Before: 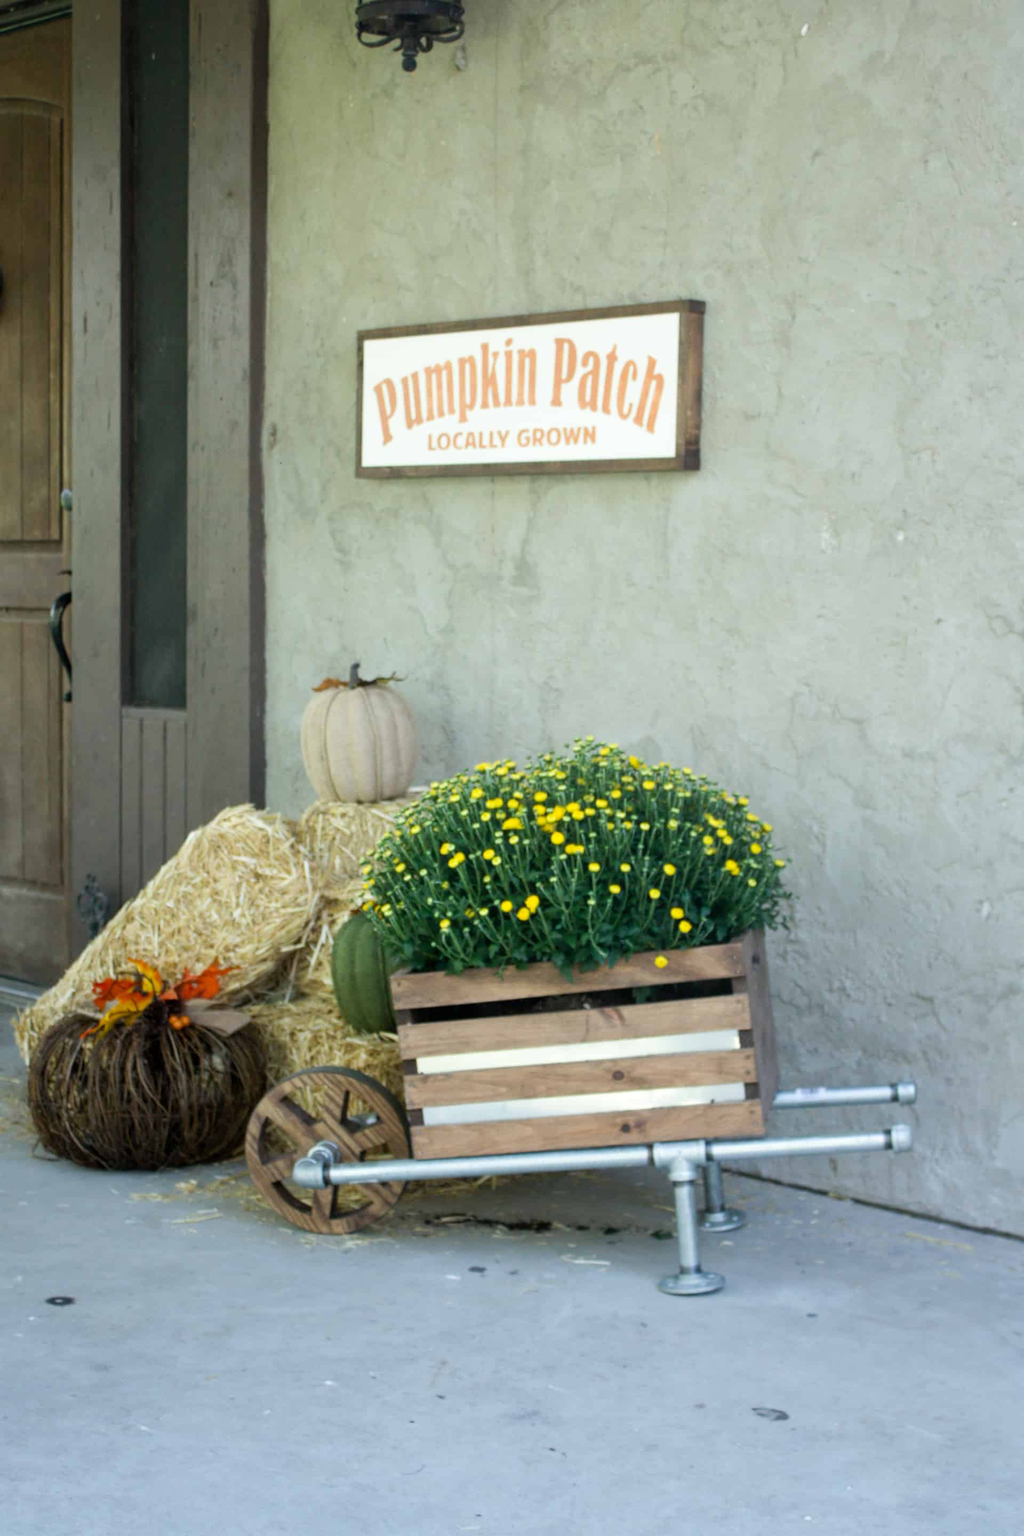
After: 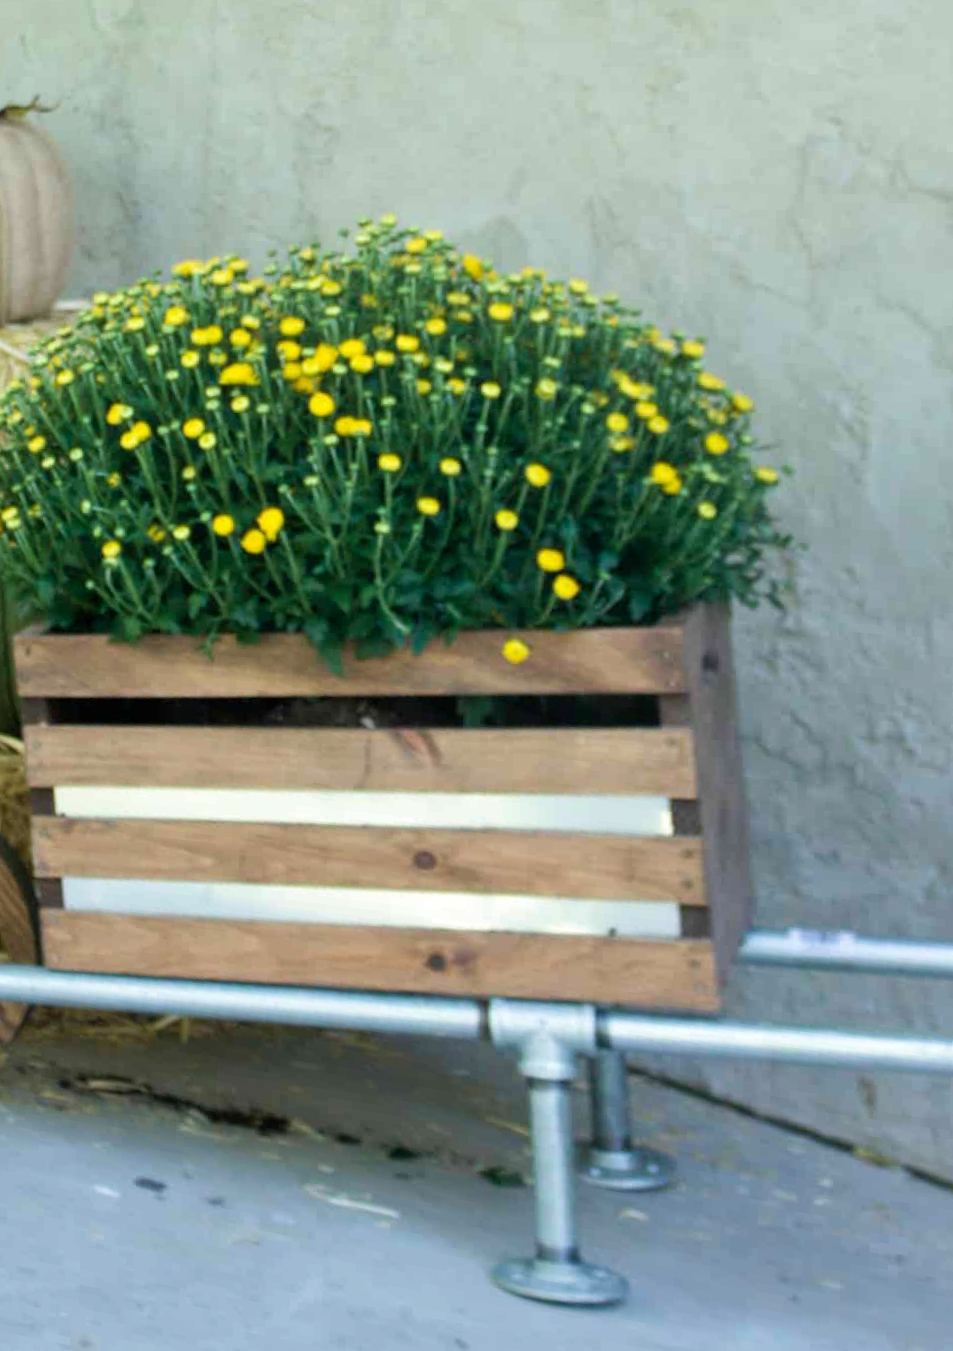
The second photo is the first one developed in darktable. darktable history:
rotate and perspective: rotation 1.69°, lens shift (vertical) -0.023, lens shift (horizontal) -0.291, crop left 0.025, crop right 0.988, crop top 0.092, crop bottom 0.842
exposure: compensate highlight preservation false
white balance: emerald 1
crop: left 29.672%, top 41.786%, right 20.851%, bottom 3.487%
velvia: on, module defaults
